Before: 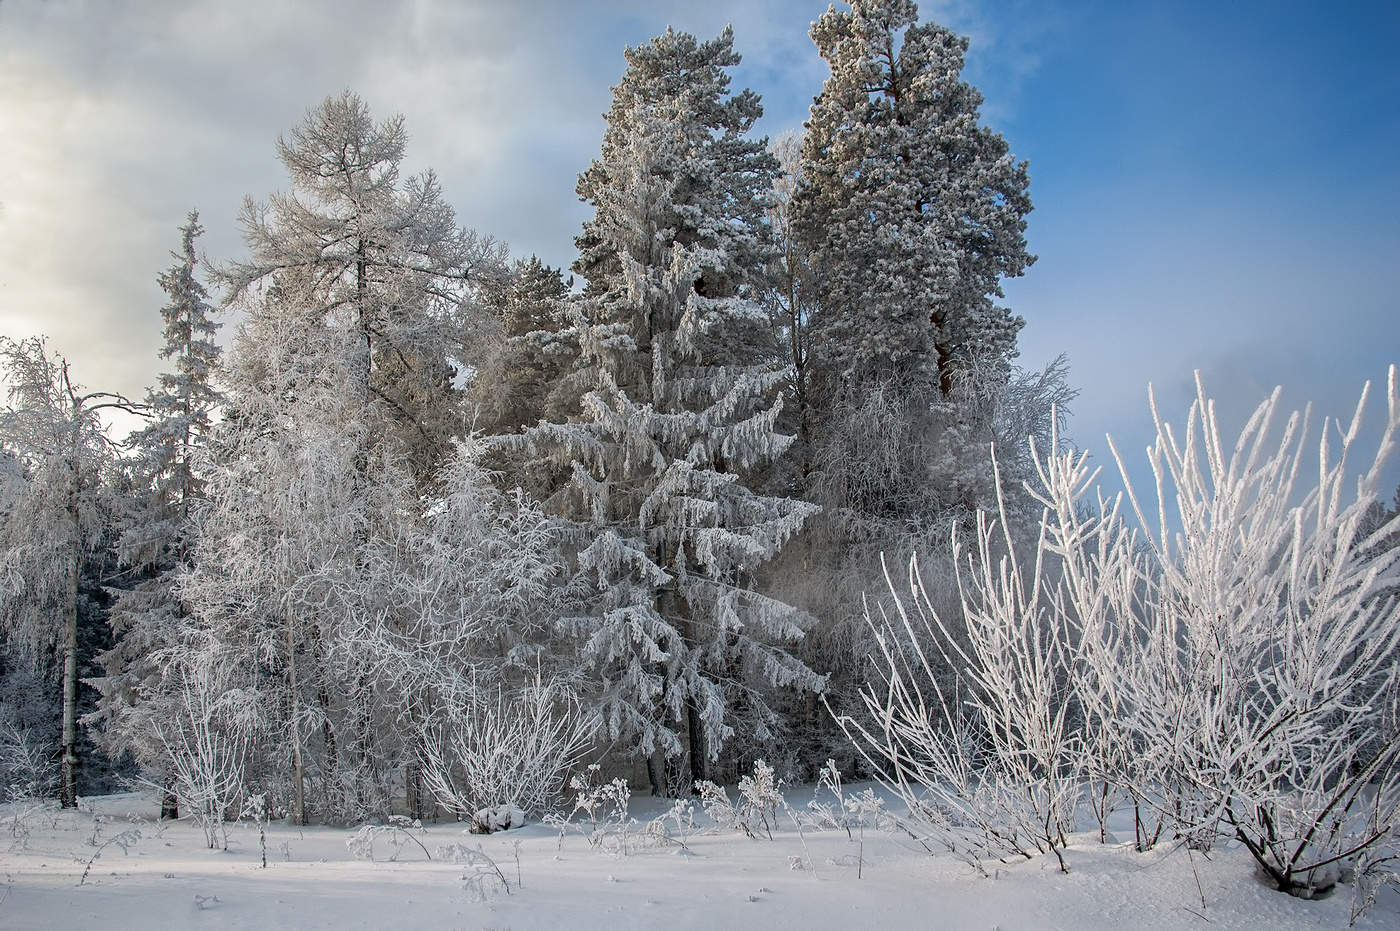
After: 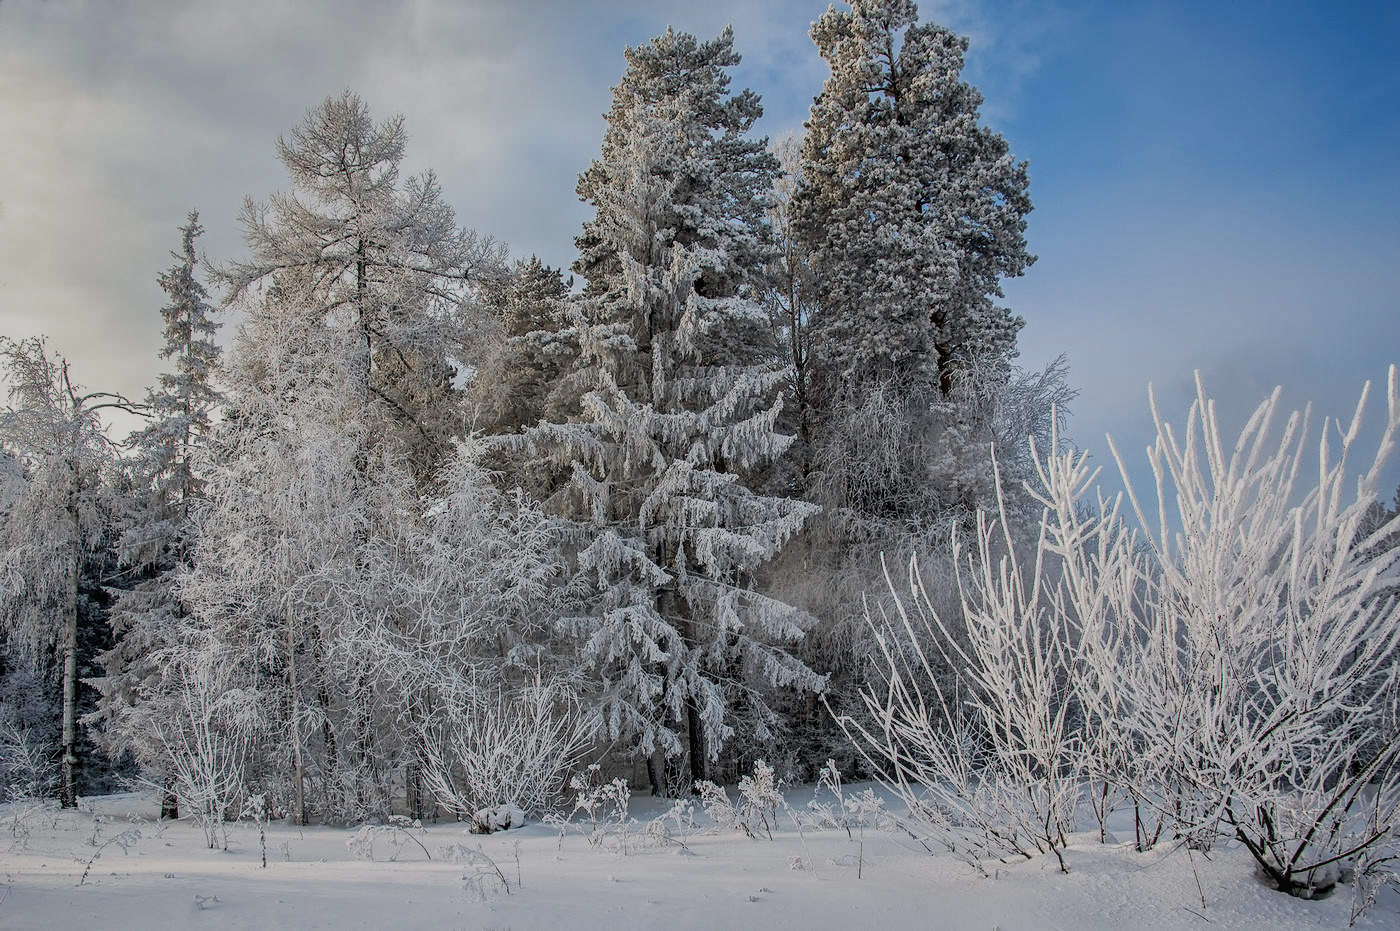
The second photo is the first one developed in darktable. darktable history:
shadows and highlights: low approximation 0.01, soften with gaussian
filmic rgb: black relative exposure -7.65 EV, white relative exposure 4.56 EV, hardness 3.61
local contrast: detail 110%
